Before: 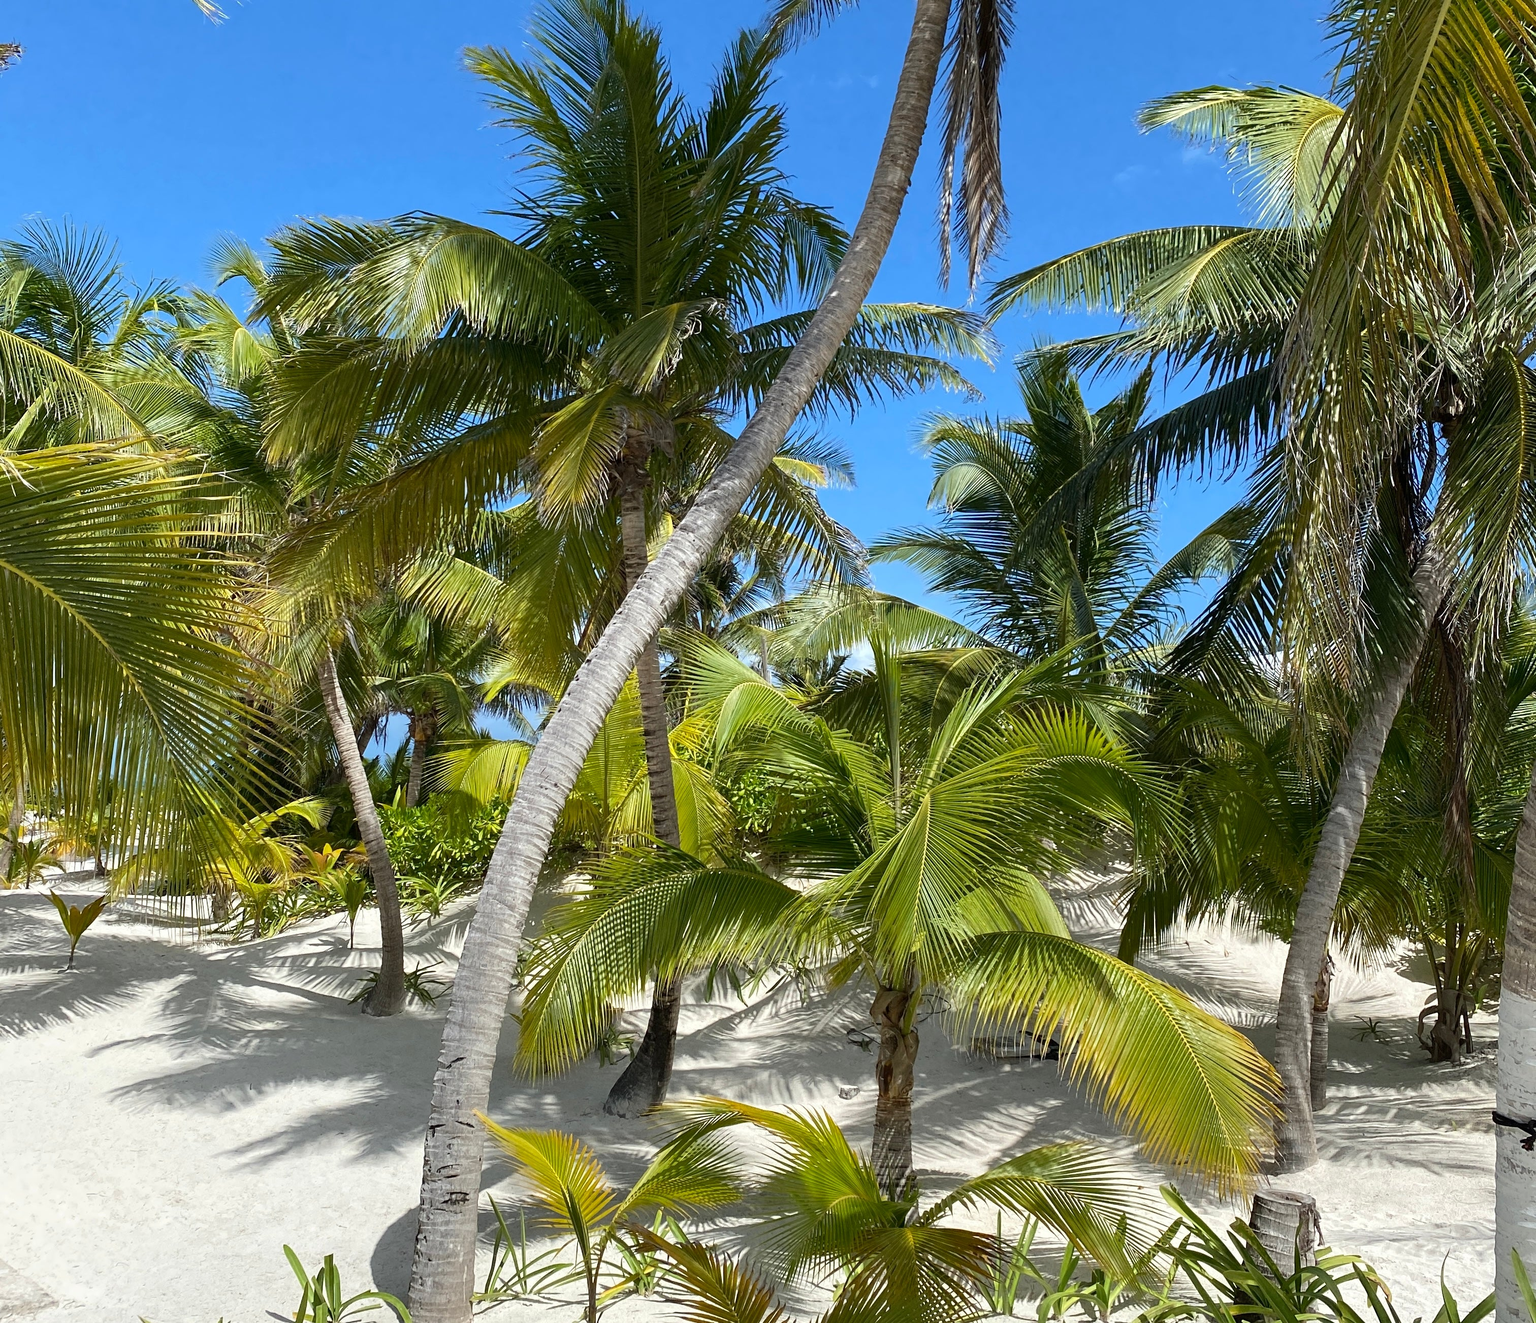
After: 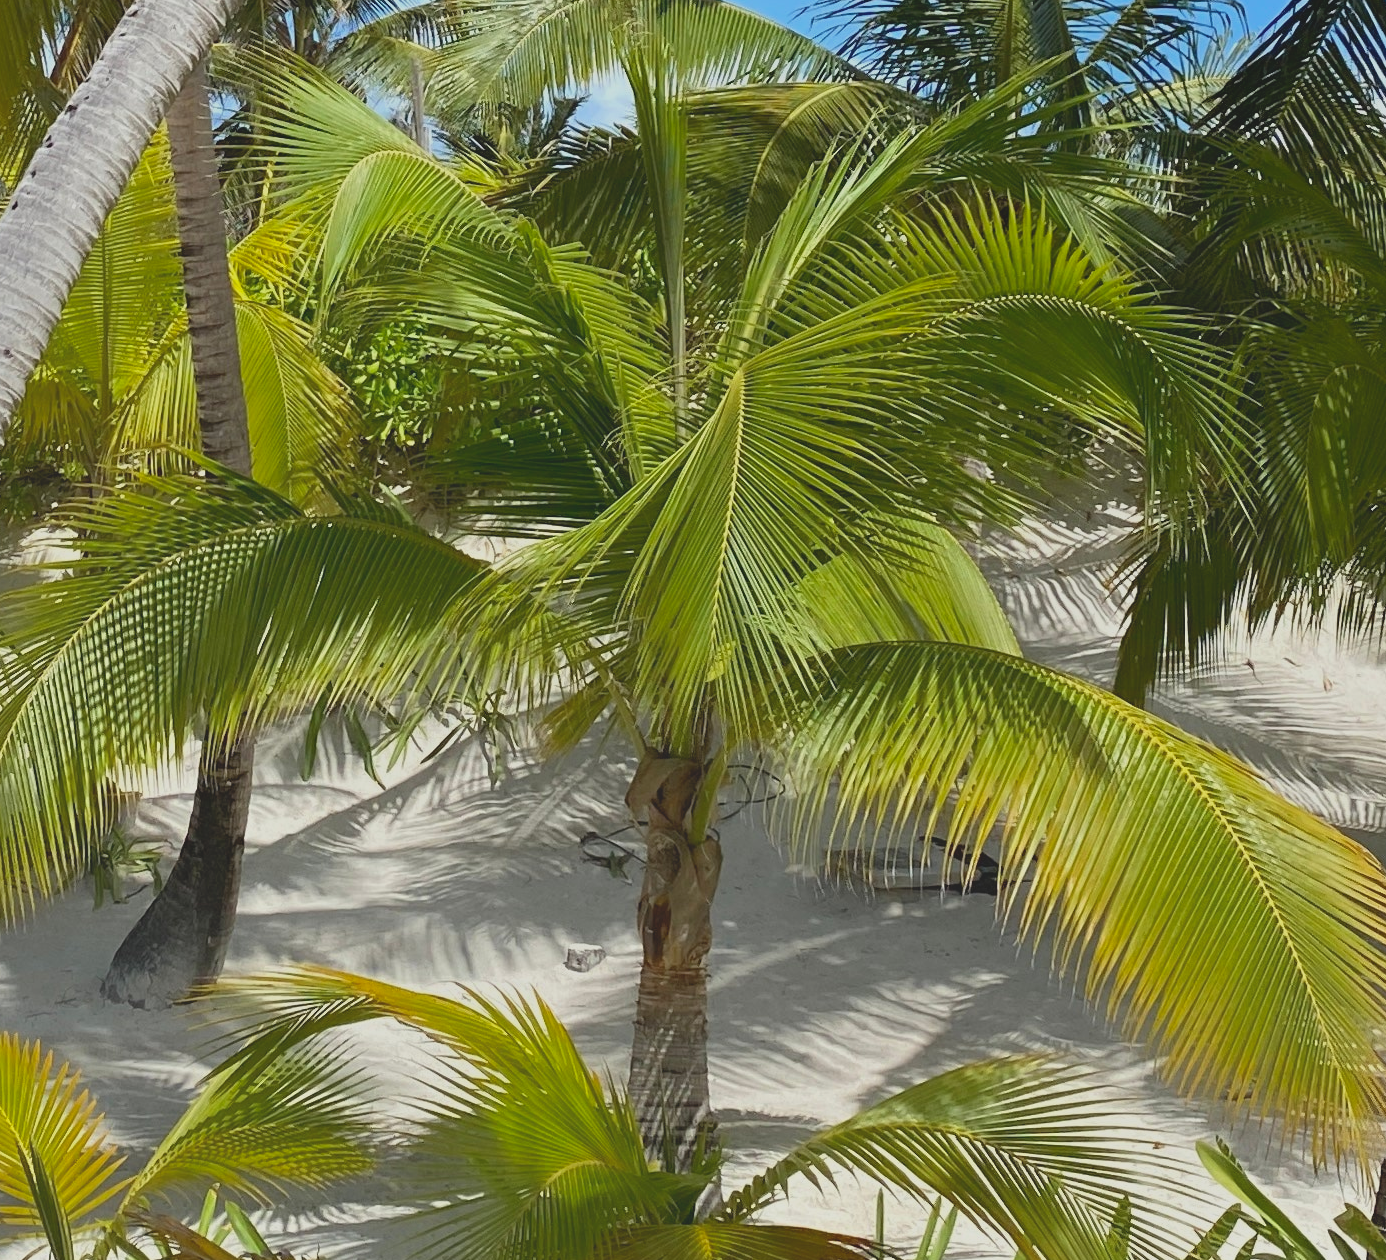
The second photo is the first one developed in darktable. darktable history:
crop: left 35.976%, top 45.819%, right 18.162%, bottom 5.807%
local contrast: detail 69%
